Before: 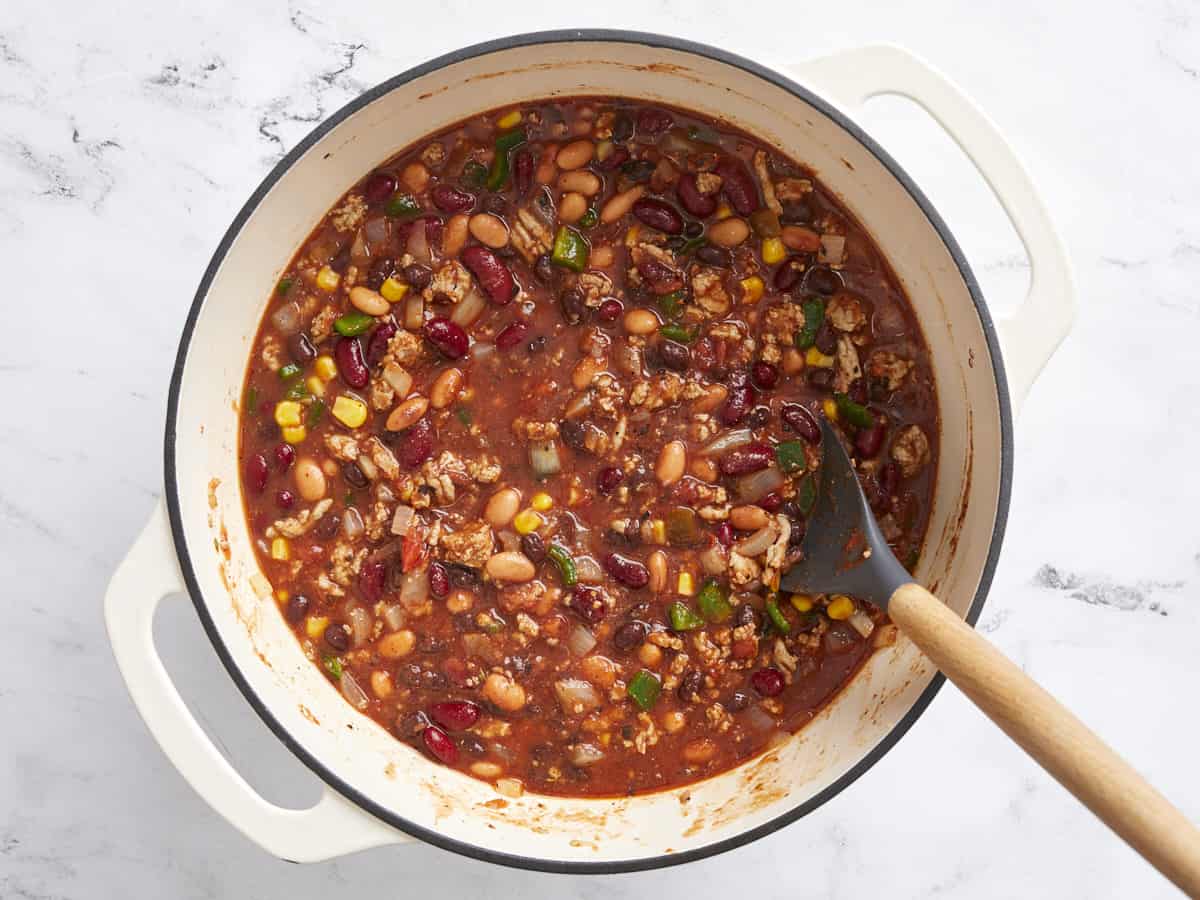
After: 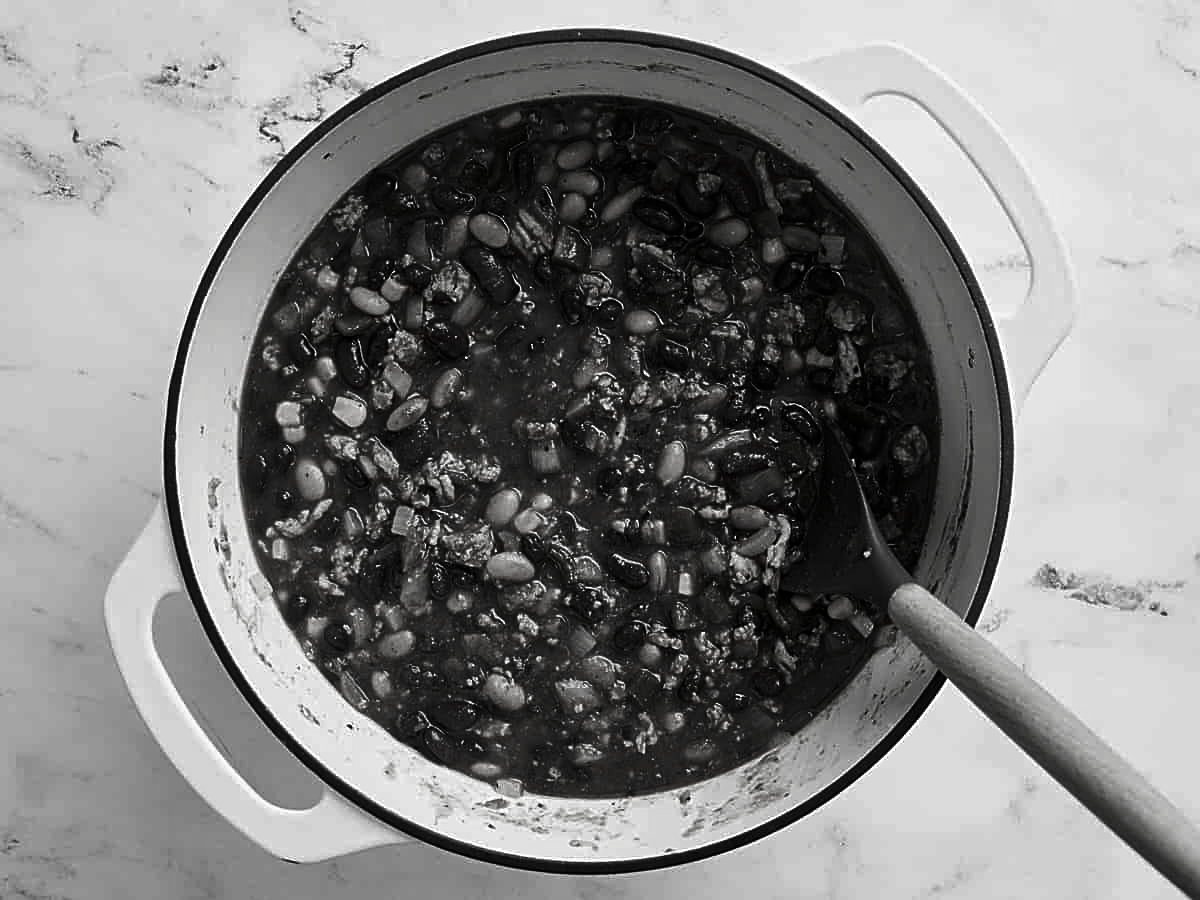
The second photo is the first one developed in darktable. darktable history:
contrast brightness saturation: contrast -0.038, brightness -0.592, saturation -0.991
sharpen: on, module defaults
